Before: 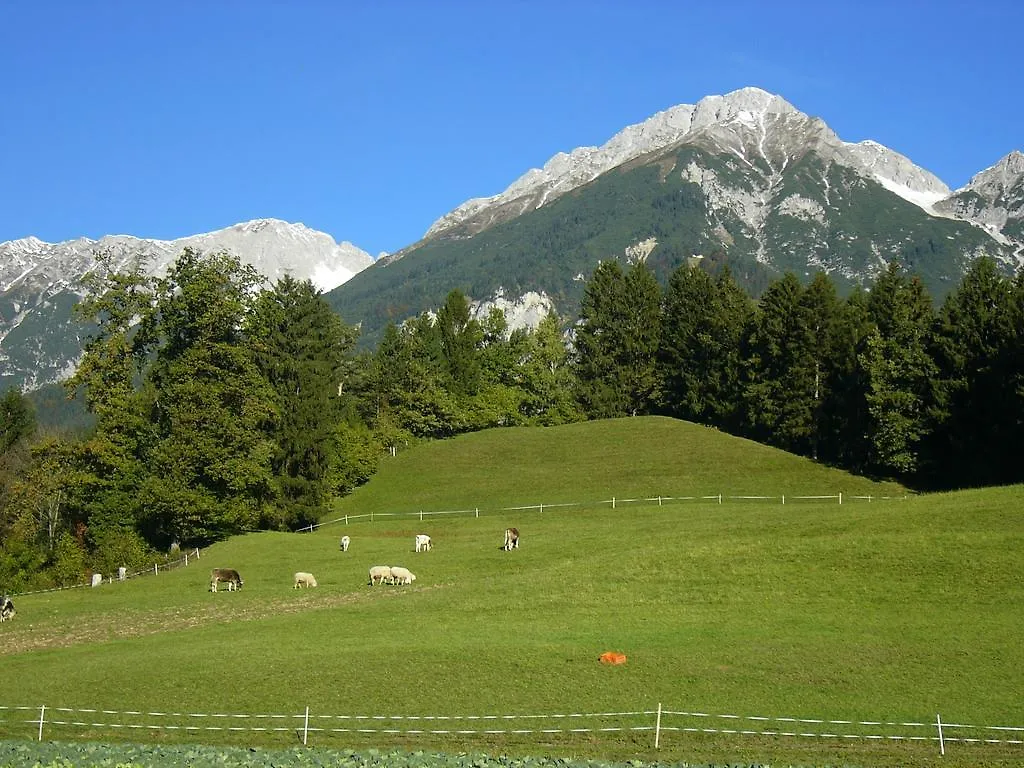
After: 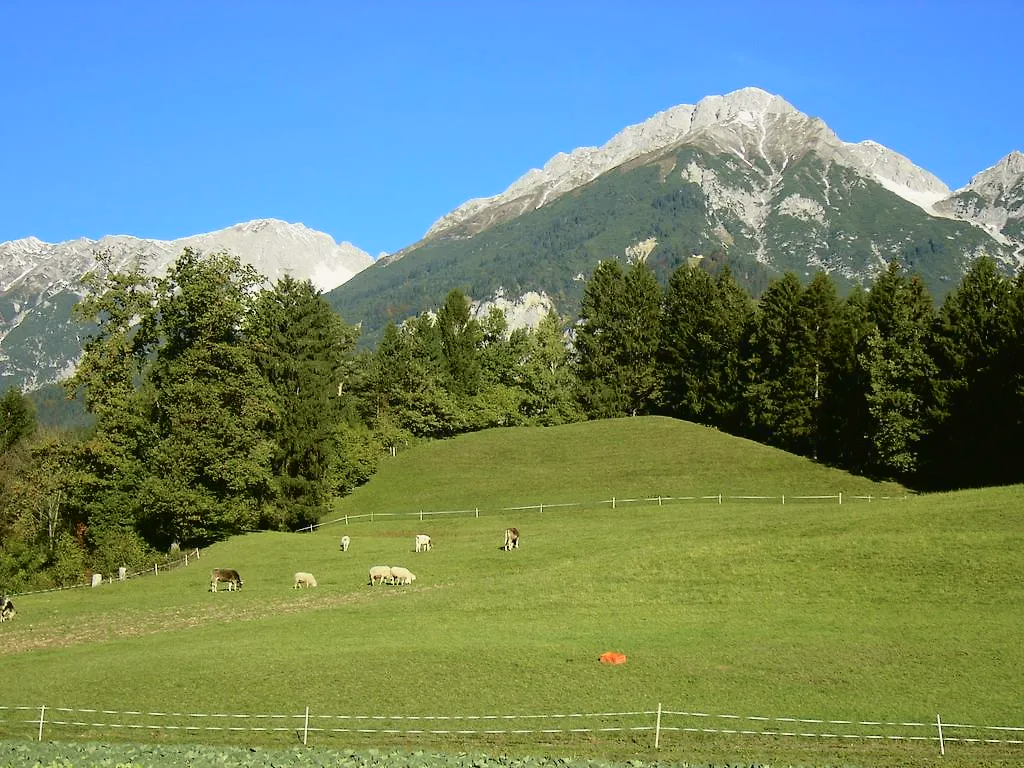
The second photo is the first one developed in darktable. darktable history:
tone curve: curves: ch0 [(0, 0.021) (0.049, 0.044) (0.152, 0.14) (0.328, 0.377) (0.473, 0.543) (0.641, 0.705) (0.868, 0.887) (1, 0.969)]; ch1 [(0, 0) (0.302, 0.331) (0.427, 0.433) (0.472, 0.47) (0.502, 0.503) (0.522, 0.526) (0.564, 0.591) (0.602, 0.632) (0.677, 0.701) (0.859, 0.885) (1, 1)]; ch2 [(0, 0) (0.33, 0.301) (0.447, 0.44) (0.487, 0.496) (0.502, 0.516) (0.535, 0.554) (0.565, 0.598) (0.618, 0.629) (1, 1)], color space Lab, independent channels, preserve colors none
